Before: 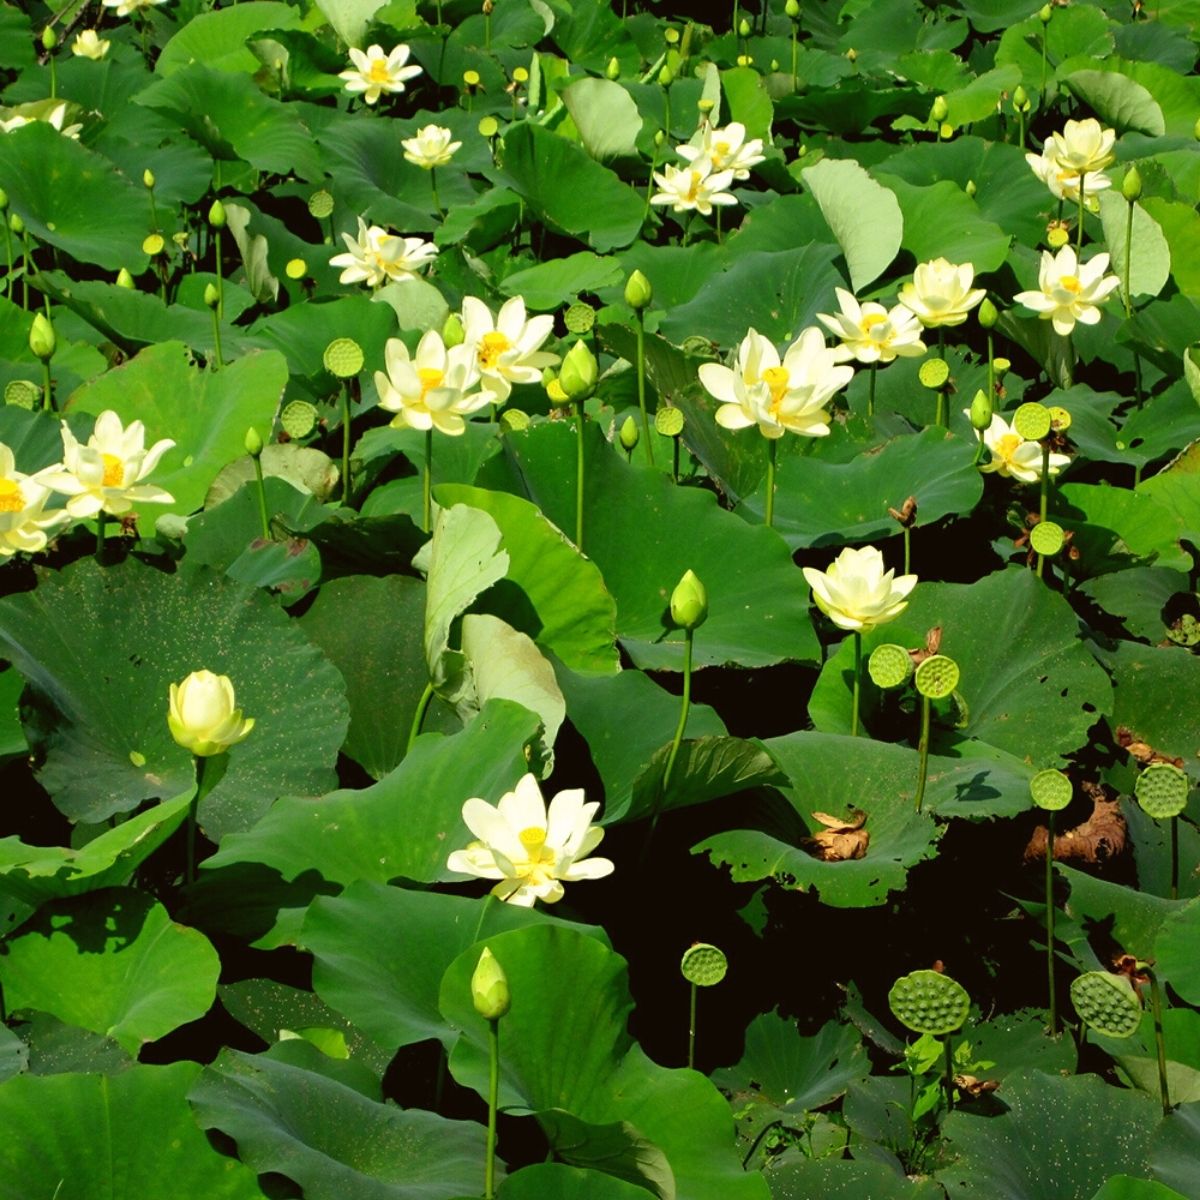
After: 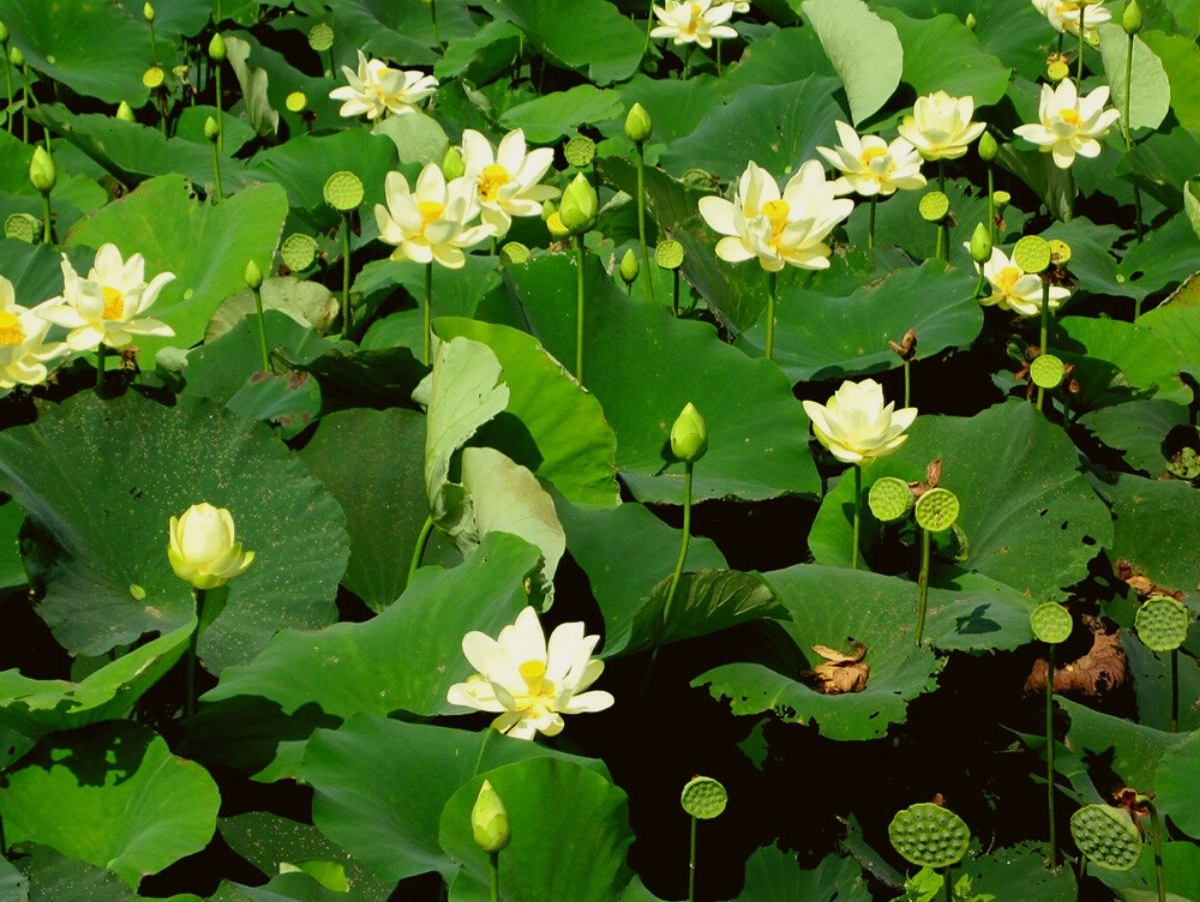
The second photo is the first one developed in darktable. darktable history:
exposure: exposure -0.208 EV, compensate highlight preservation false
crop: top 13.943%, bottom 10.861%
